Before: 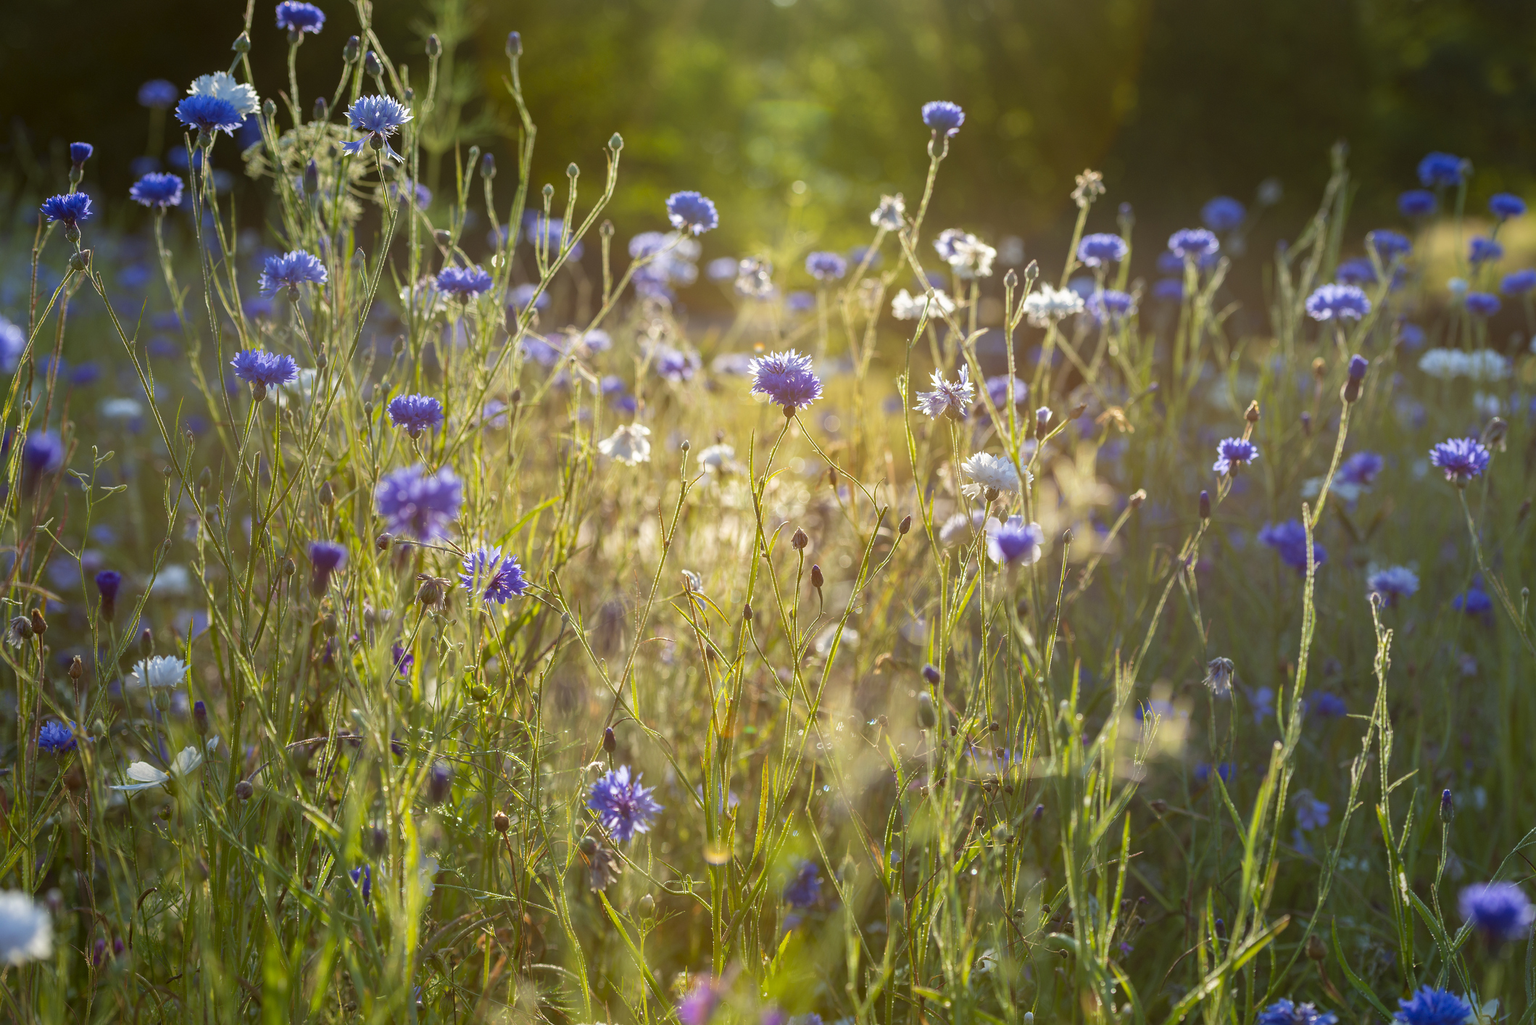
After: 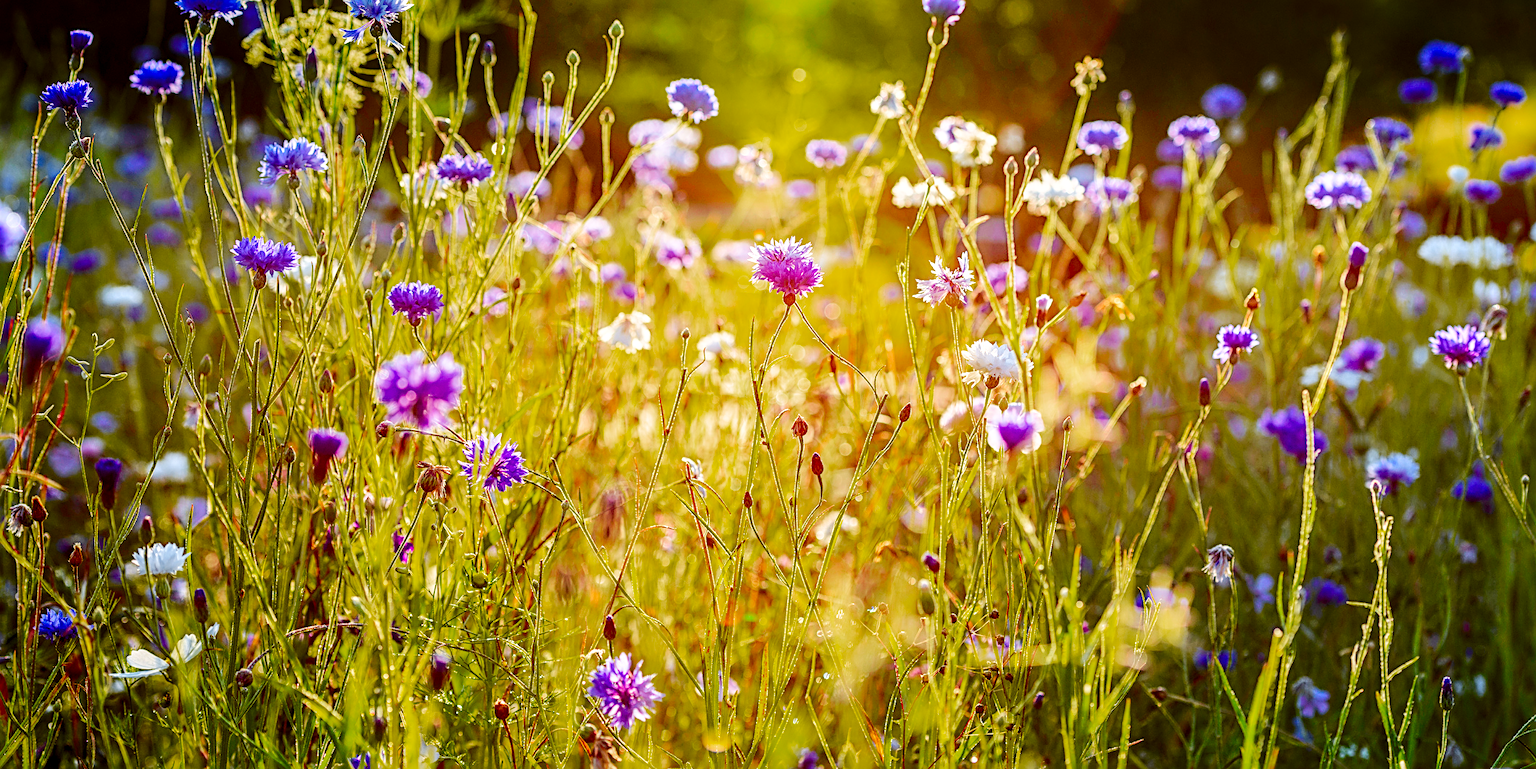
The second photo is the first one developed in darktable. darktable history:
base curve: curves: ch0 [(0, 0) (0.036, 0.025) (0.121, 0.166) (0.206, 0.329) (0.605, 0.79) (1, 1)], preserve colors none
sharpen: radius 2.818, amount 0.71
crop: top 11.015%, bottom 13.895%
color balance rgb: perceptual saturation grading › global saturation 0.43%
tone curve: curves: ch0 [(0, 0) (0.239, 0.248) (0.508, 0.606) (0.826, 0.855) (1, 0.945)]; ch1 [(0, 0) (0.401, 0.42) (0.442, 0.47) (0.492, 0.498) (0.511, 0.516) (0.555, 0.586) (0.681, 0.739) (1, 1)]; ch2 [(0, 0) (0.411, 0.433) (0.5, 0.504) (0.545, 0.574) (1, 1)], color space Lab, independent channels, preserve colors none
levels: mode automatic
color zones: curves: ch0 [(0, 0.425) (0.143, 0.422) (0.286, 0.42) (0.429, 0.419) (0.571, 0.419) (0.714, 0.42) (0.857, 0.422) (1, 0.425)]; ch1 [(0, 0.666) (0.143, 0.669) (0.286, 0.671) (0.429, 0.67) (0.571, 0.67) (0.714, 0.67) (0.857, 0.67) (1, 0.666)]
local contrast: detail 150%
